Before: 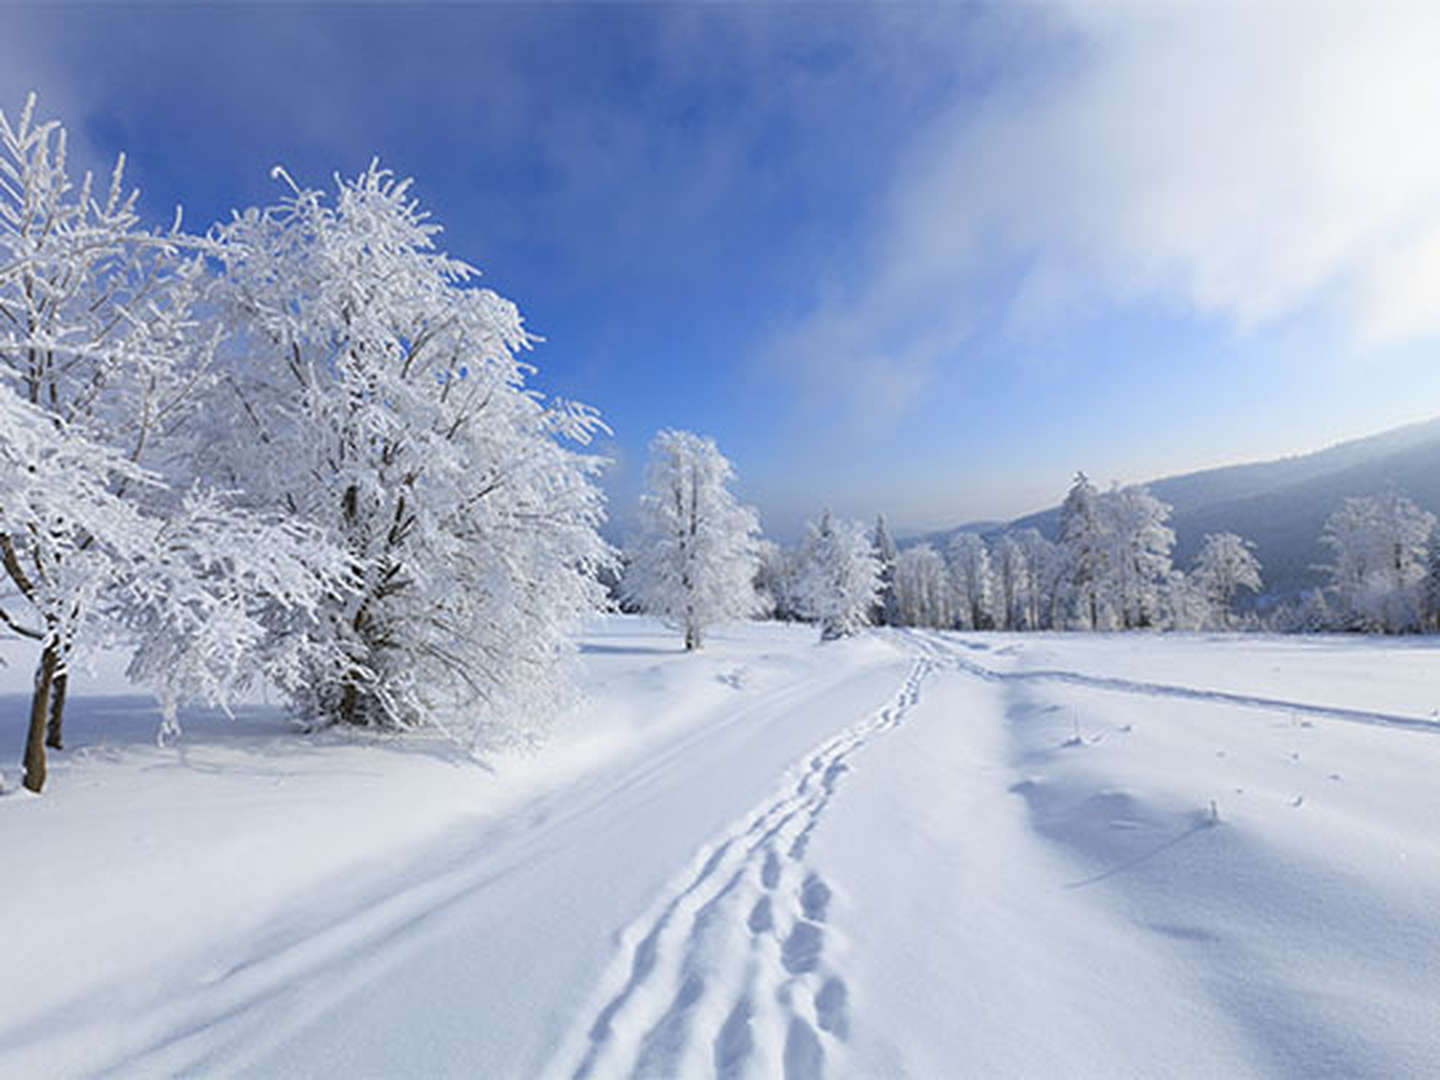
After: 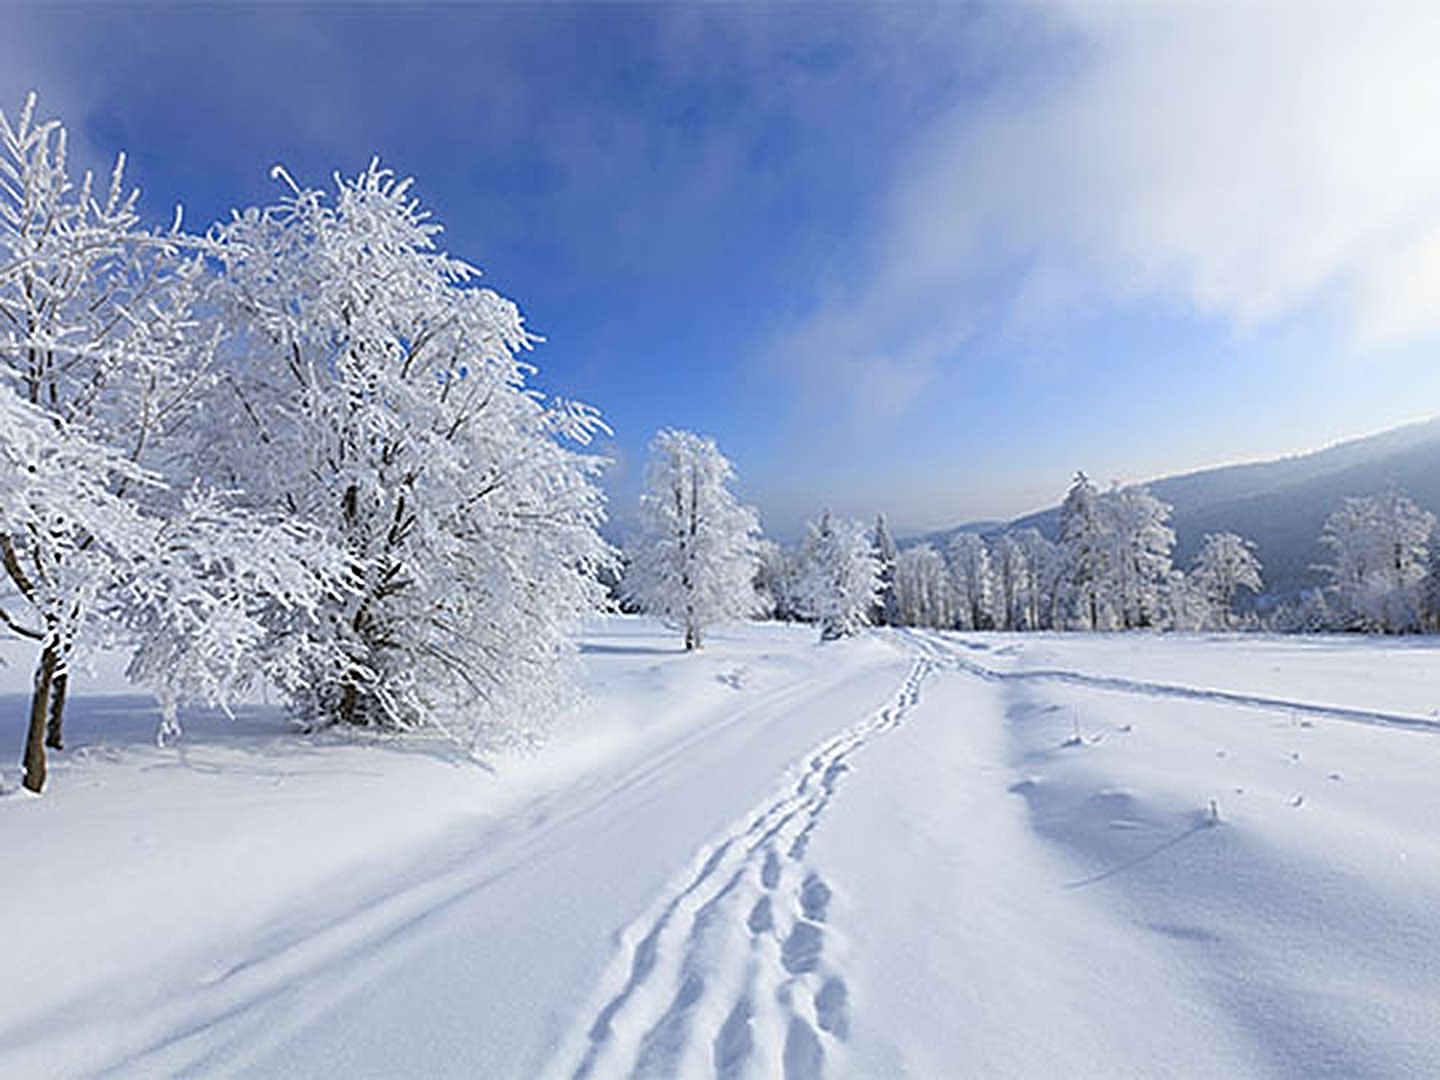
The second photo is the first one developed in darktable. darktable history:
sharpen: radius 3.057, amount 0.772
